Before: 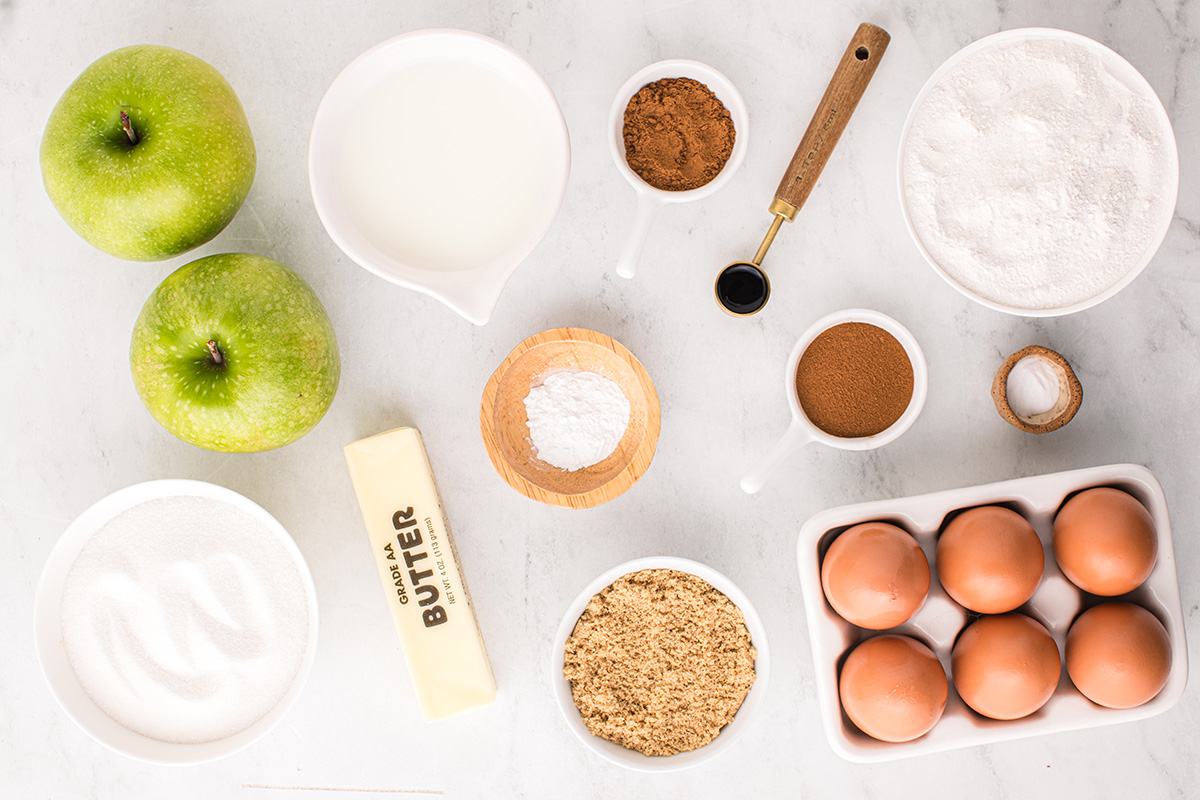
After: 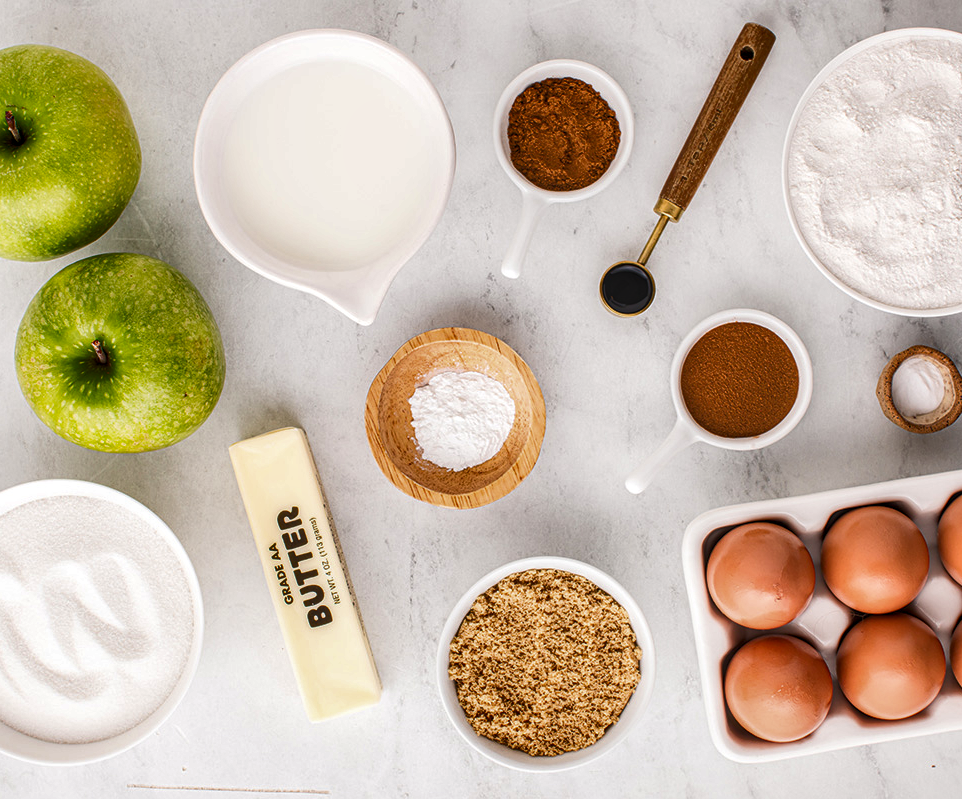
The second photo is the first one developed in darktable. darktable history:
crop and rotate: left 9.597%, right 10.195%
shadows and highlights: shadows 43.71, white point adjustment -1.46, soften with gaussian
local contrast: detail 130%
base curve: preserve colors none
